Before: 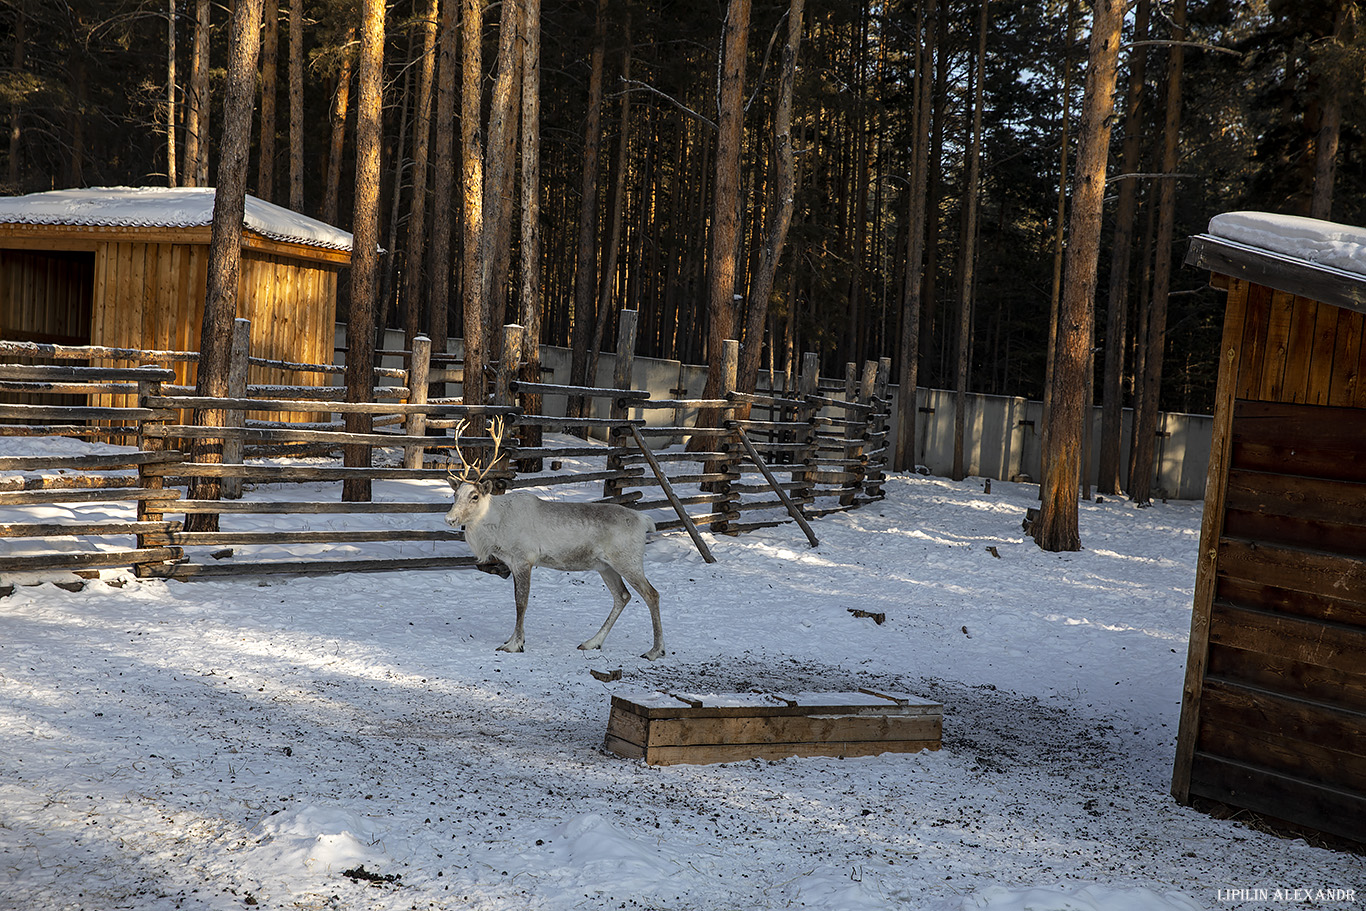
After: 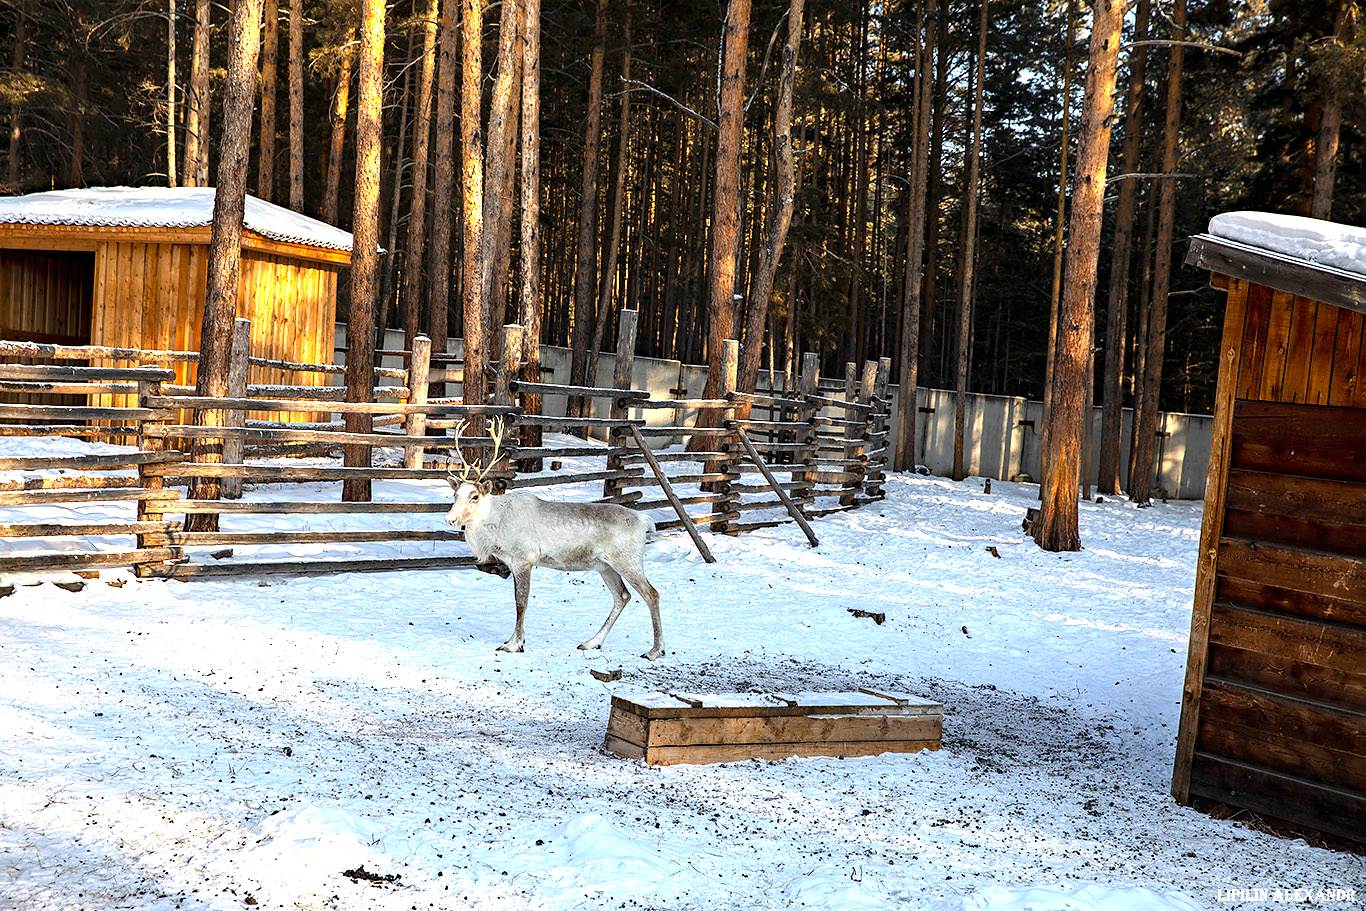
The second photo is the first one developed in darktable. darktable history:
haze removal: compatibility mode true, adaptive false
exposure: black level correction 0, exposure 1.45 EV, compensate exposure bias true, compensate highlight preservation false
